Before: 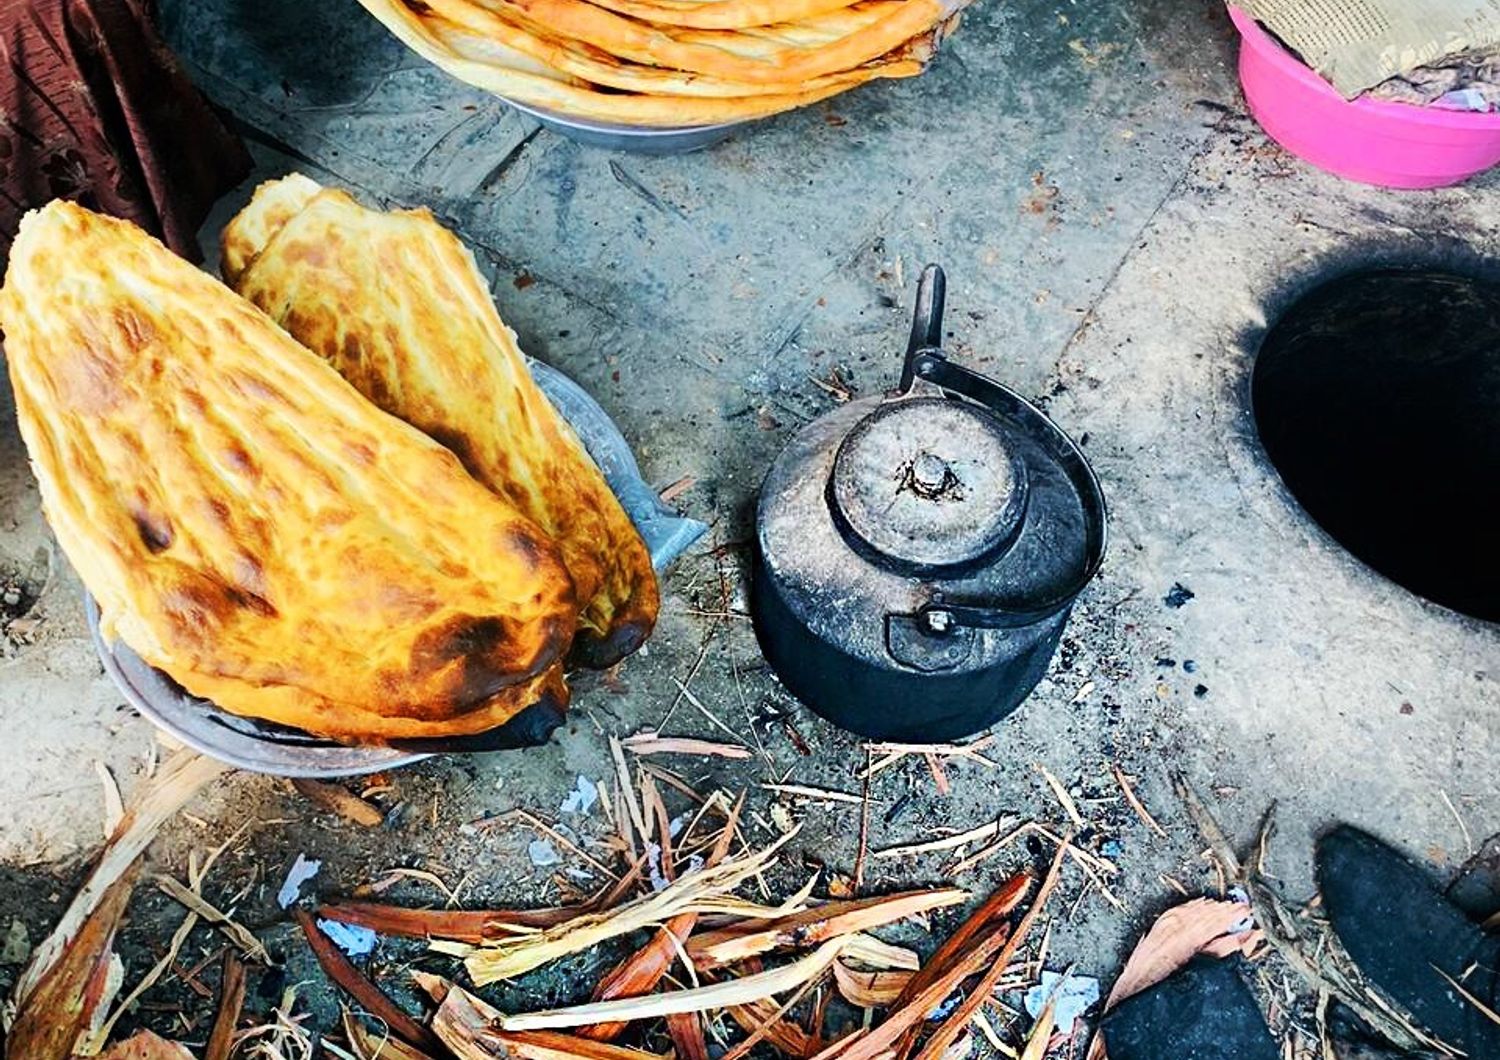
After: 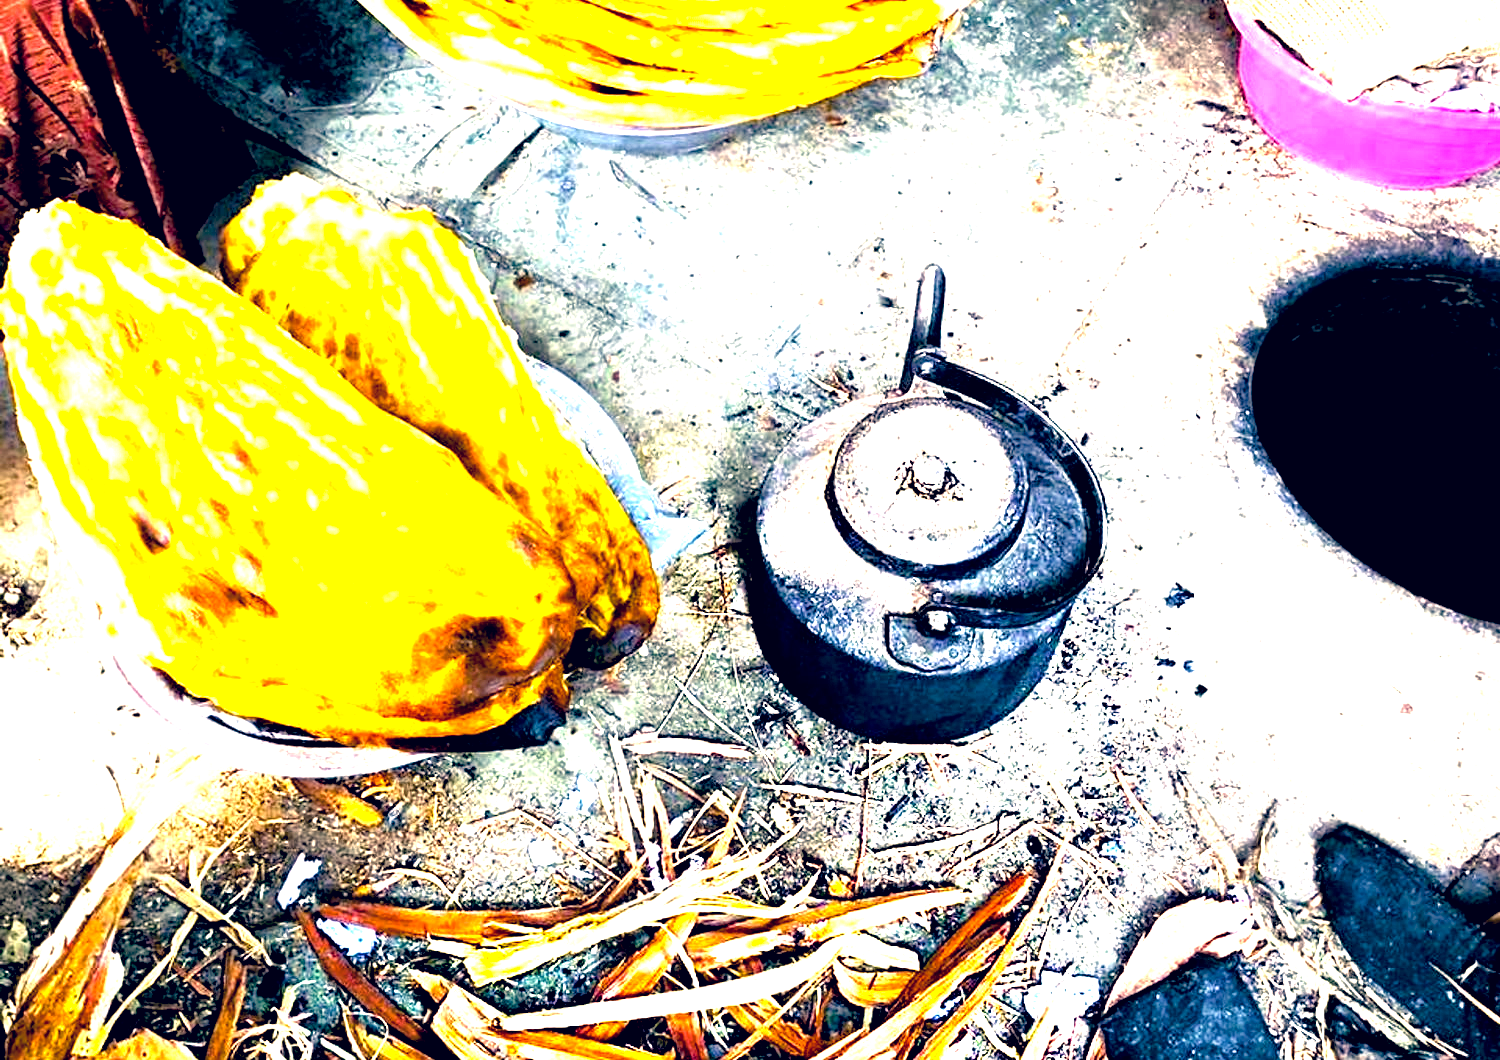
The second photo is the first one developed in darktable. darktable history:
color balance rgb: linear chroma grading › global chroma 10%, perceptual saturation grading › global saturation 40%, perceptual brilliance grading › global brilliance 30%, global vibrance 20%
color correction: highlights a* 19.59, highlights b* 27.49, shadows a* 3.46, shadows b* -17.28, saturation 0.73
exposure: black level correction 0.011, exposure 1.088 EV, compensate exposure bias true, compensate highlight preservation false
